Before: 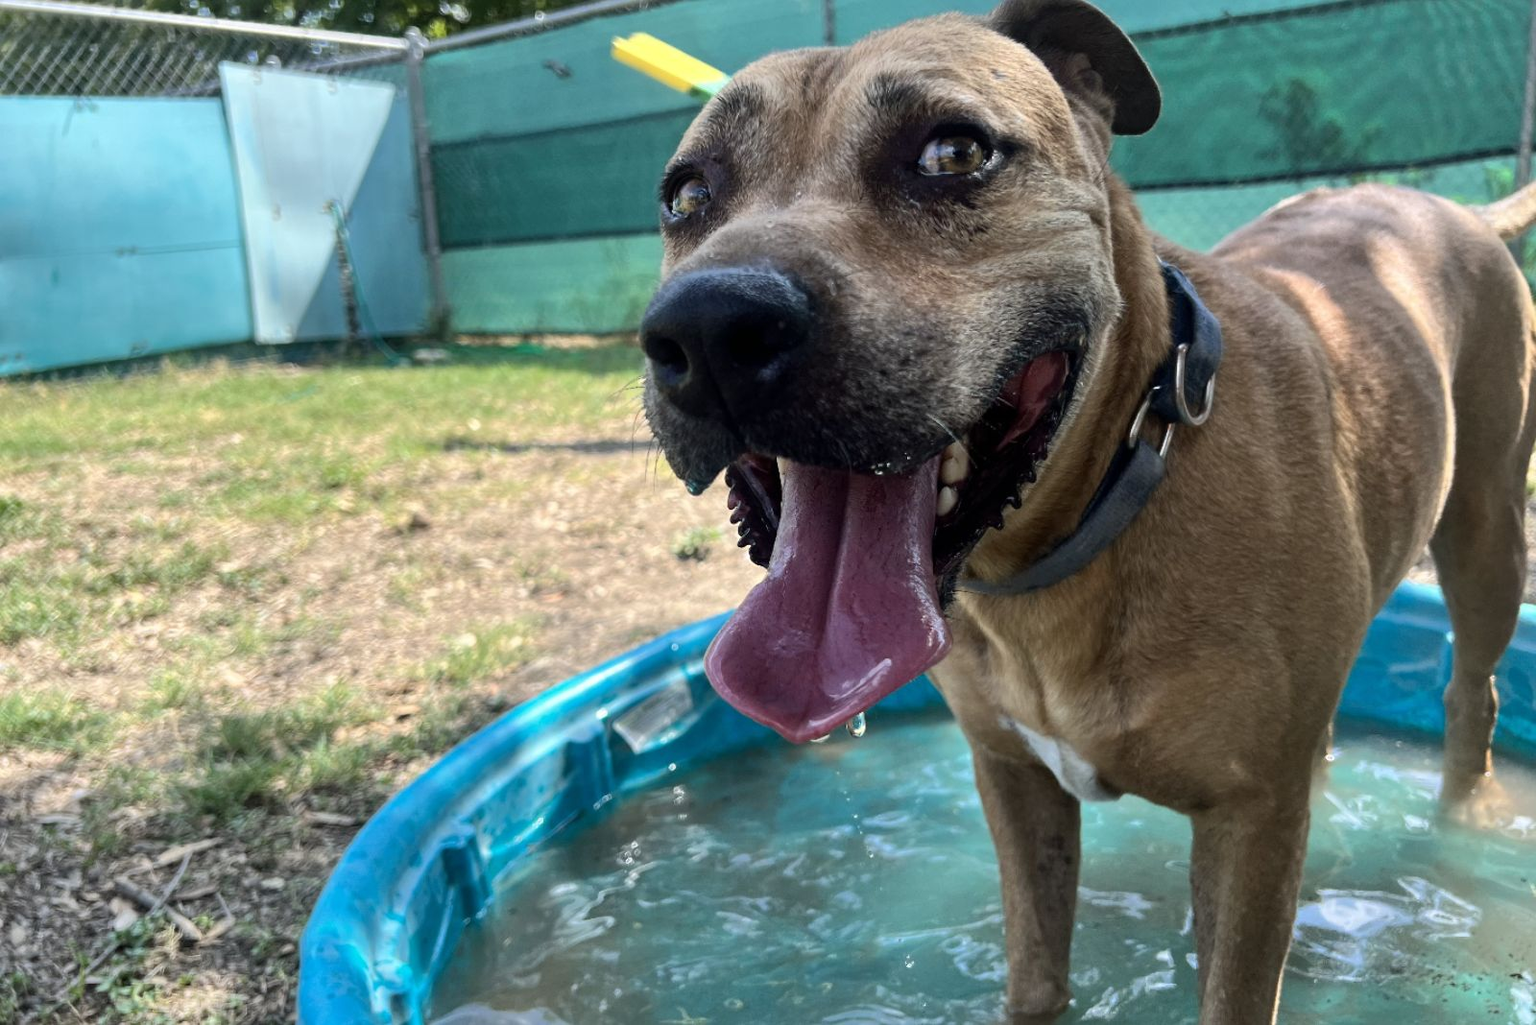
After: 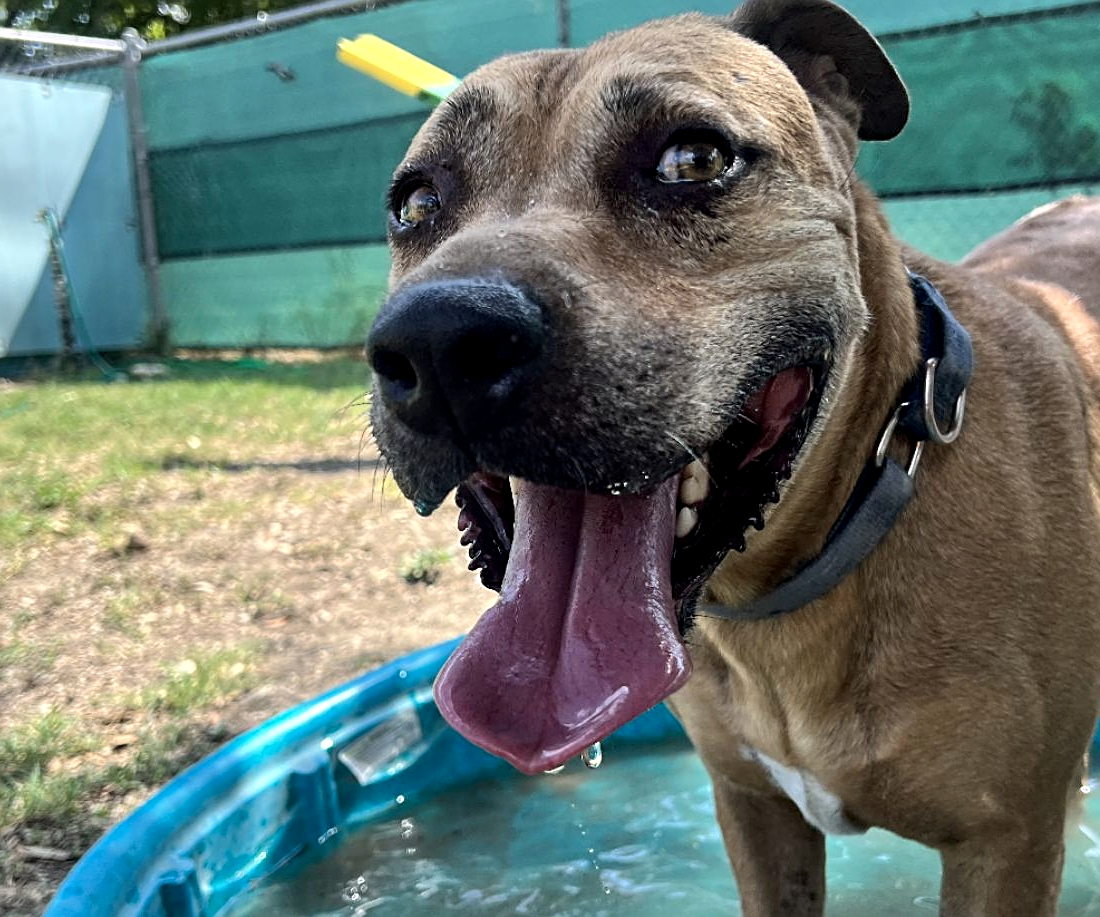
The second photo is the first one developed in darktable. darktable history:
shadows and highlights: shadows 37.29, highlights -26.68, soften with gaussian
contrast equalizer: octaves 7, y [[0.528 ×6], [0.514 ×6], [0.362 ×6], [0 ×6], [0 ×6]]
tone equalizer: mask exposure compensation -0.487 EV
crop: left 18.811%, right 12.411%, bottom 14.118%
sharpen: on, module defaults
